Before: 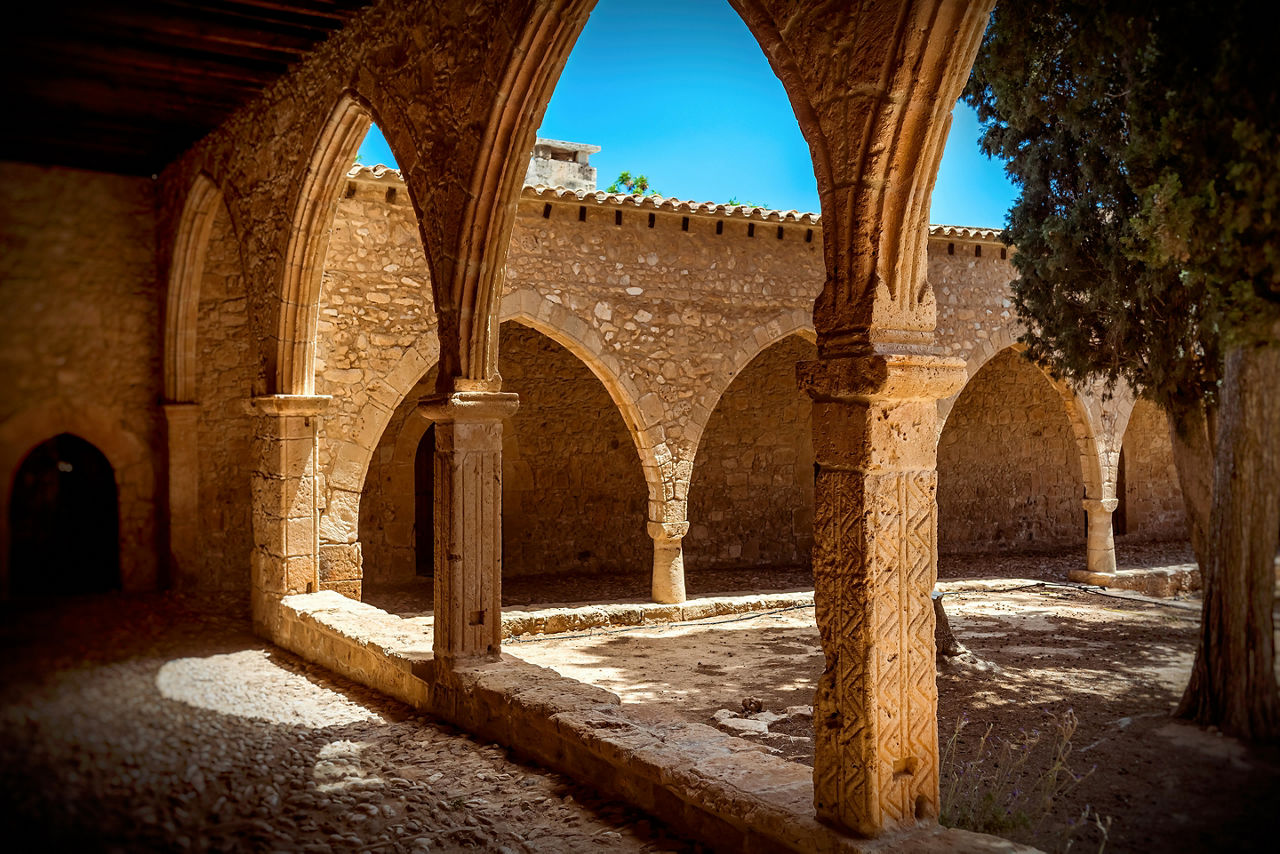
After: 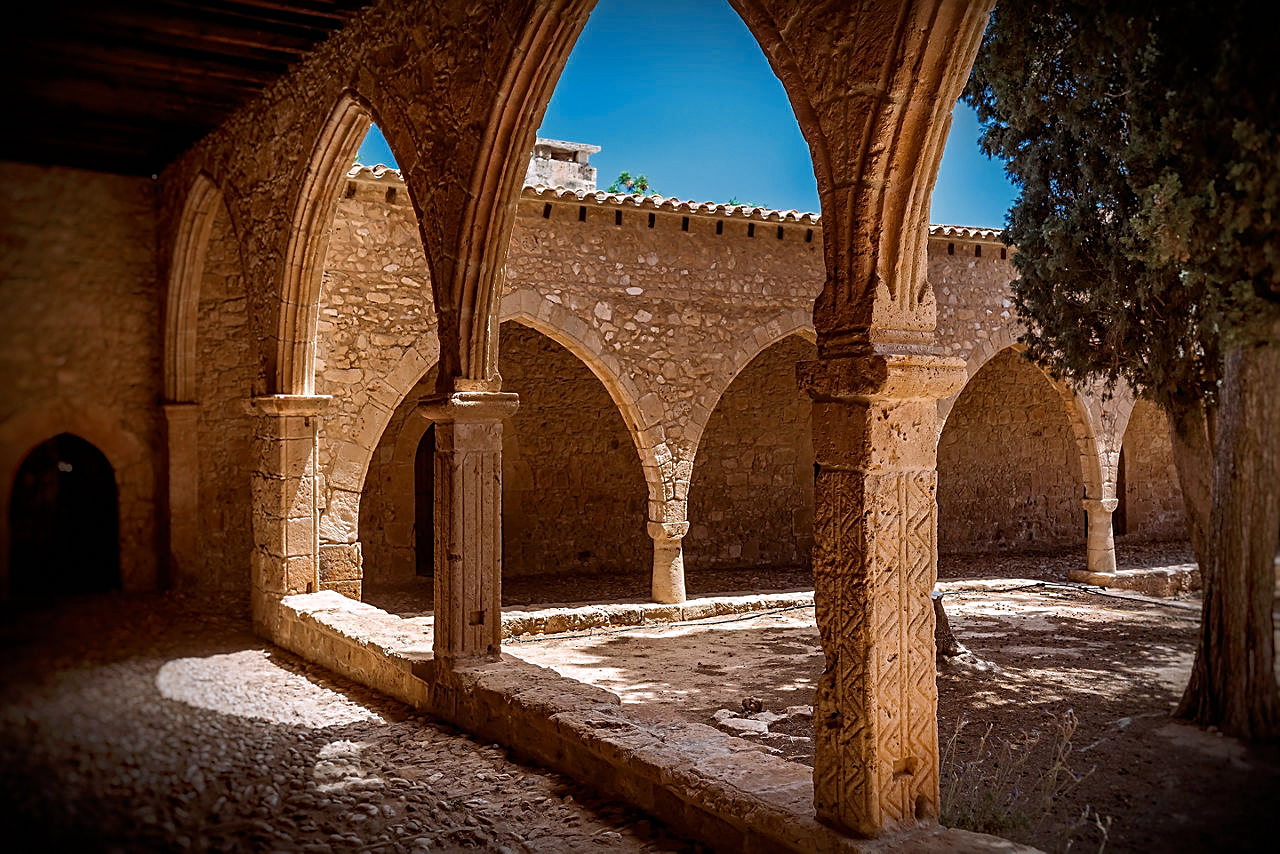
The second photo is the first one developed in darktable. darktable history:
color zones: curves: ch0 [(0, 0.5) (0.125, 0.4) (0.25, 0.5) (0.375, 0.4) (0.5, 0.4) (0.625, 0.35) (0.75, 0.35) (0.875, 0.5)]; ch1 [(0, 0.35) (0.125, 0.45) (0.25, 0.35) (0.375, 0.35) (0.5, 0.35) (0.625, 0.35) (0.75, 0.45) (0.875, 0.35)]; ch2 [(0, 0.6) (0.125, 0.5) (0.25, 0.5) (0.375, 0.6) (0.5, 0.6) (0.625, 0.5) (0.75, 0.5) (0.875, 0.5)]
white balance: red 1.05, blue 1.072
sharpen: on, module defaults
